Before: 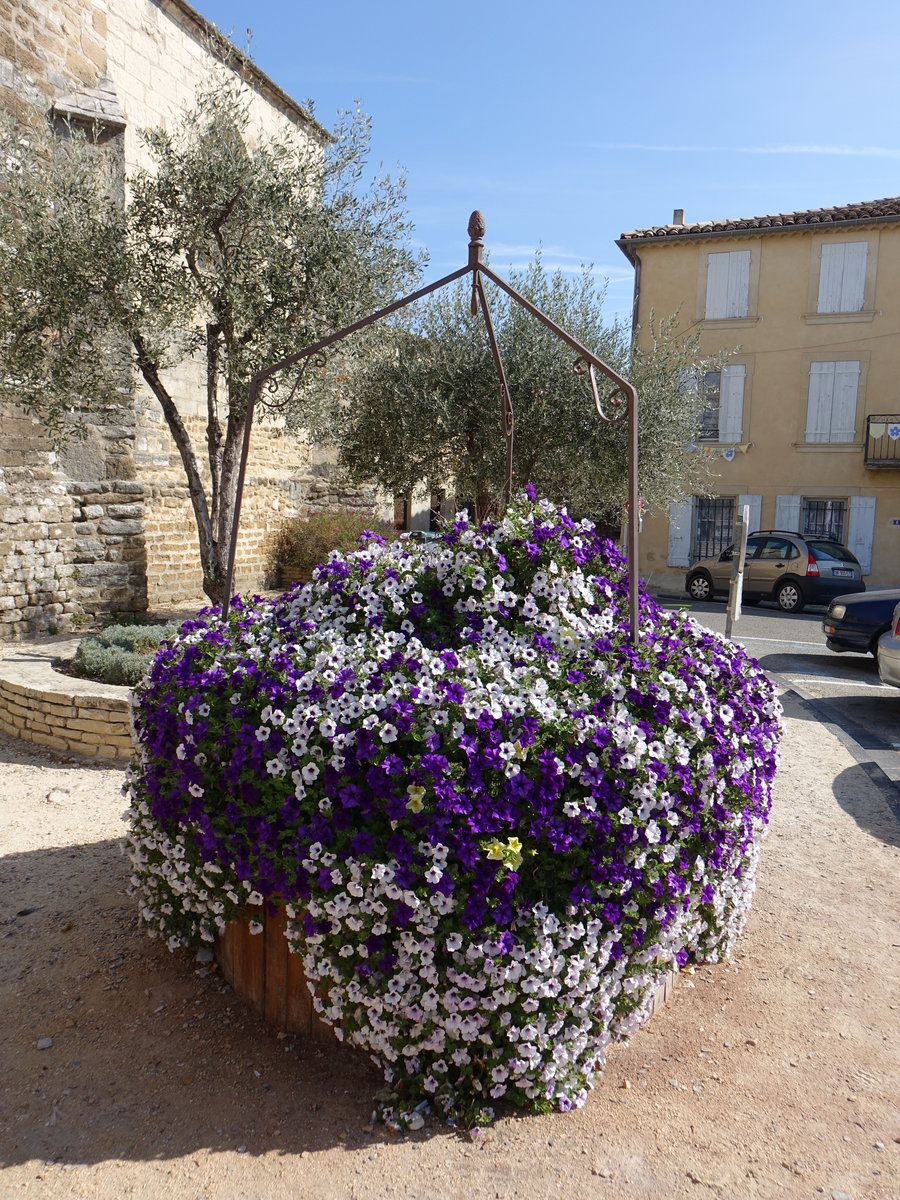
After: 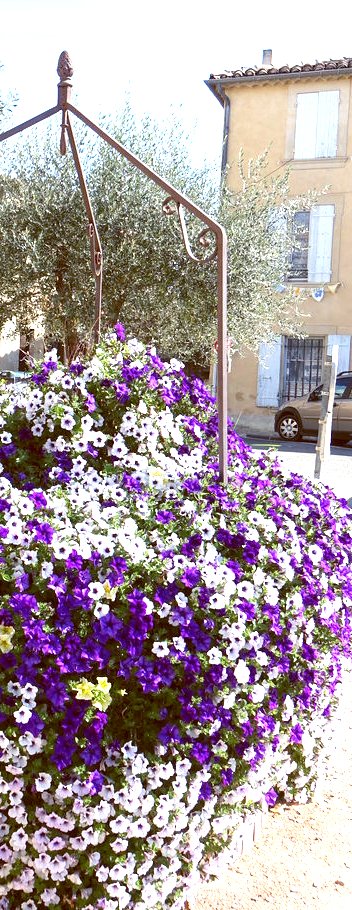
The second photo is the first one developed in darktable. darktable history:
exposure: black level correction 0, exposure 1.625 EV, compensate exposure bias true, compensate highlight preservation false
color balance: lift [1, 1.015, 1.004, 0.985], gamma [1, 0.958, 0.971, 1.042], gain [1, 0.956, 0.977, 1.044]
crop: left 45.721%, top 13.393%, right 14.118%, bottom 10.01%
